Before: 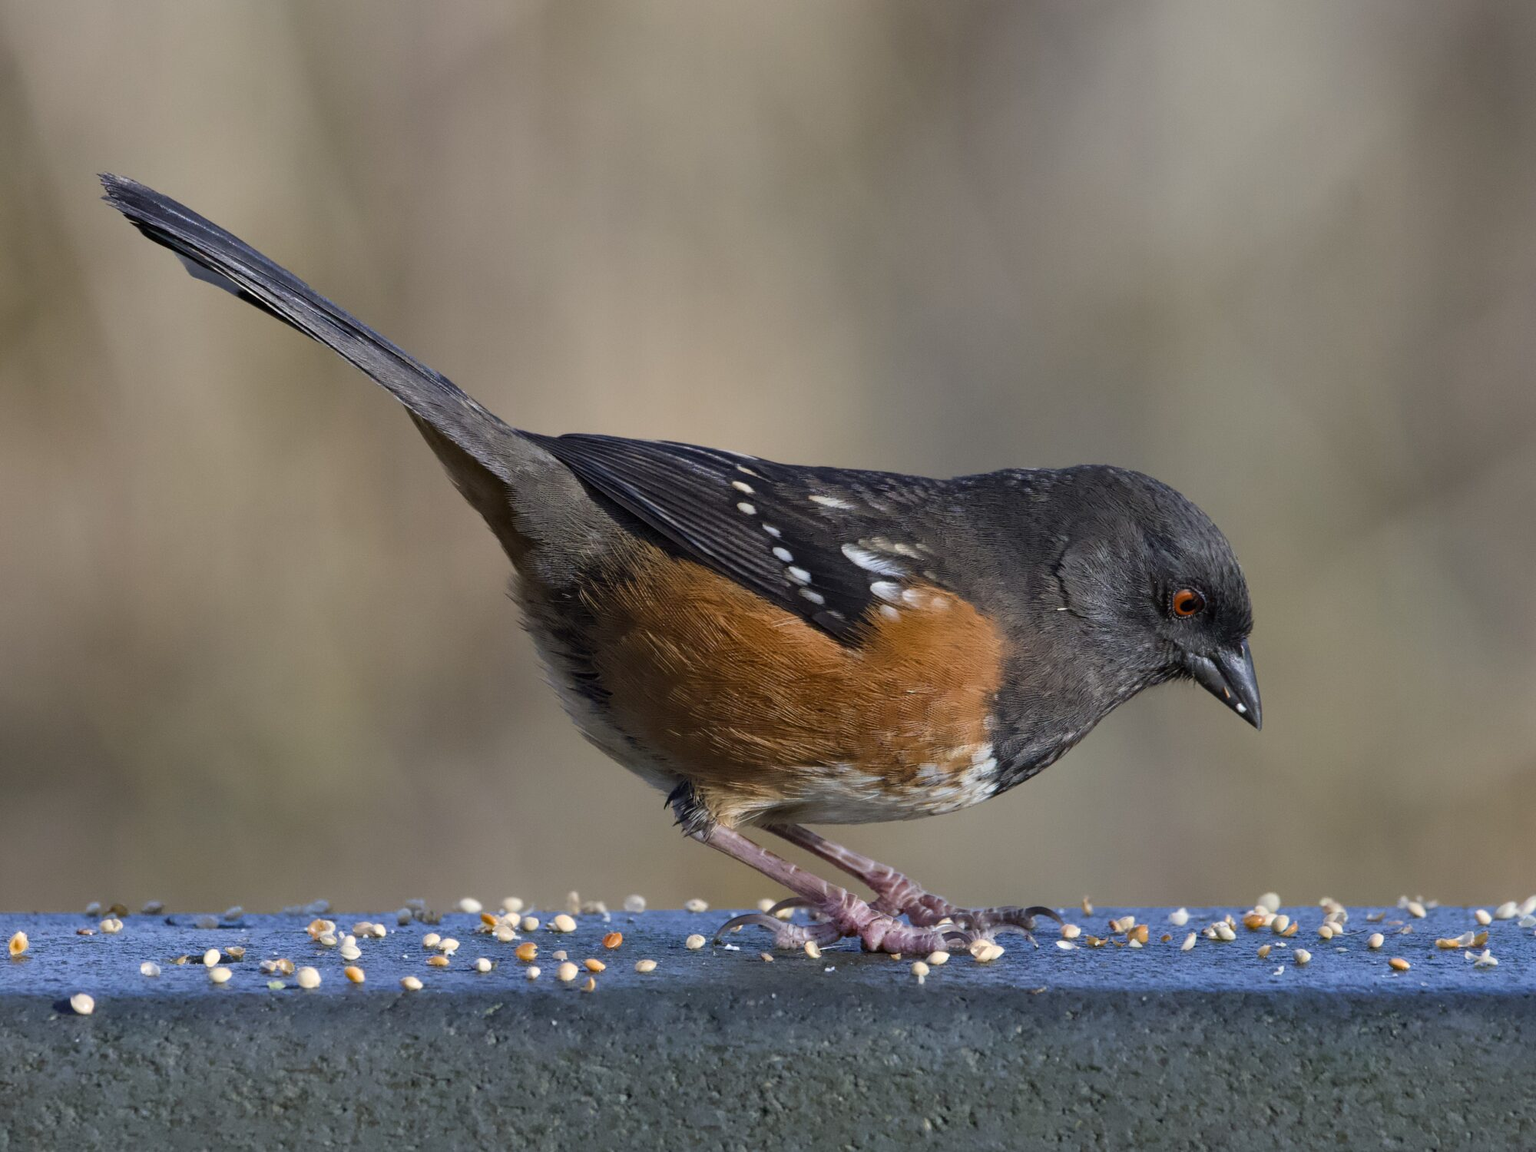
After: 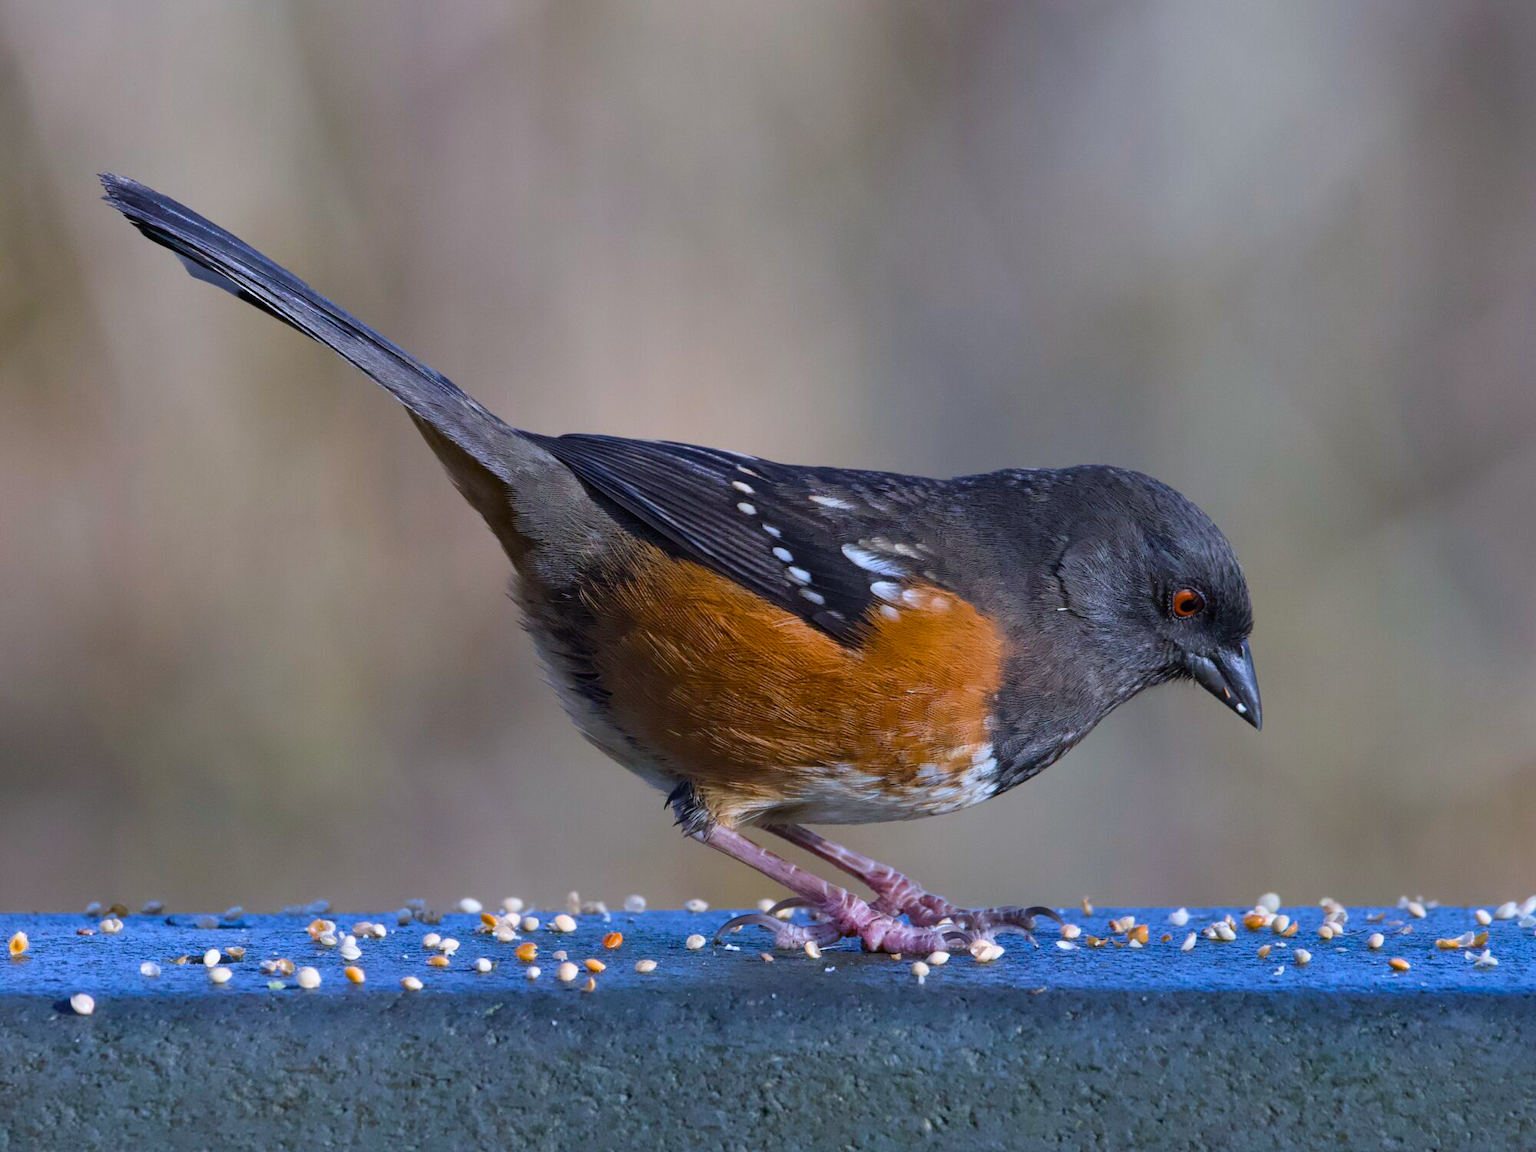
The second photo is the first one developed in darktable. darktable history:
color balance rgb: perceptual saturation grading › global saturation 30%, global vibrance 10%
color calibration: illuminant as shot in camera, x 0.37, y 0.382, temperature 4313.32 K
